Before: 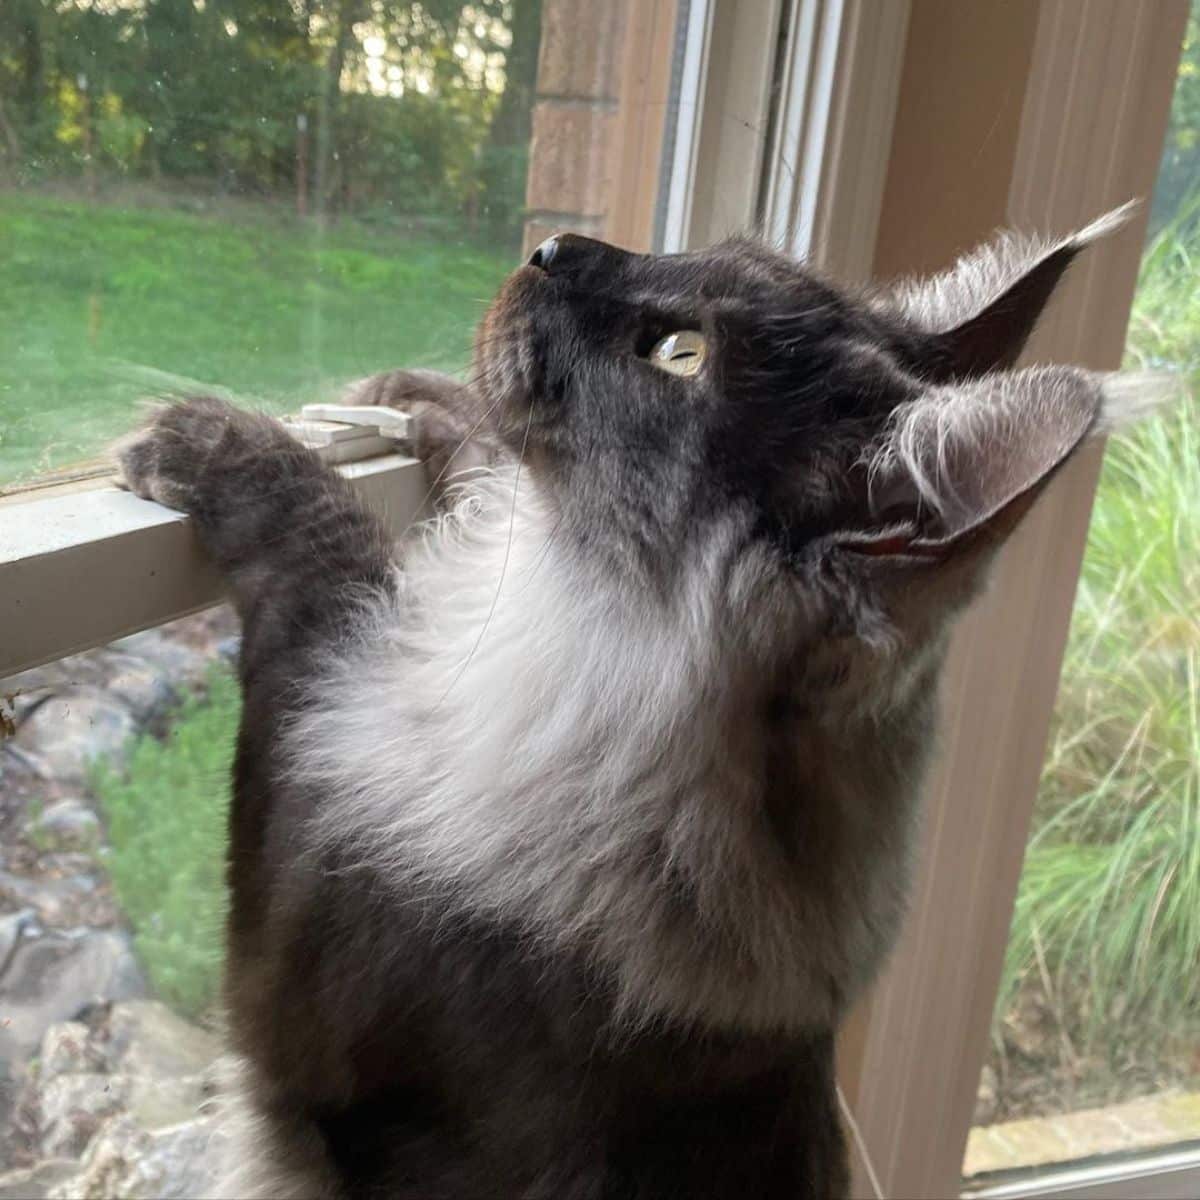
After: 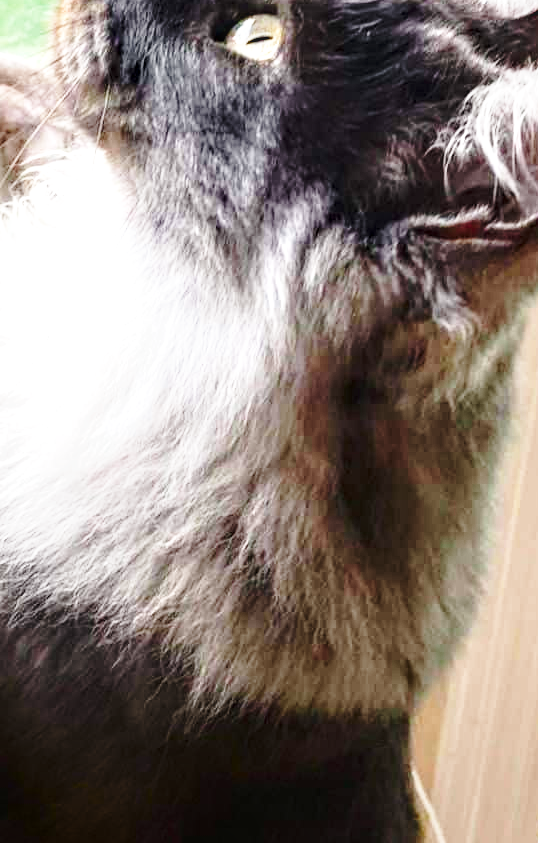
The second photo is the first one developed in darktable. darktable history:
exposure: black level correction 0, exposure 1.106 EV, compensate highlight preservation false
crop: left 35.397%, top 26.341%, right 19.721%, bottom 3.38%
shadows and highlights: shadows -71.82, highlights 36.42, soften with gaussian
base curve: curves: ch0 [(0, 0) (0.036, 0.037) (0.121, 0.228) (0.46, 0.76) (0.859, 0.983) (1, 1)], preserve colors none
haze removal: compatibility mode true, adaptive false
local contrast: on, module defaults
